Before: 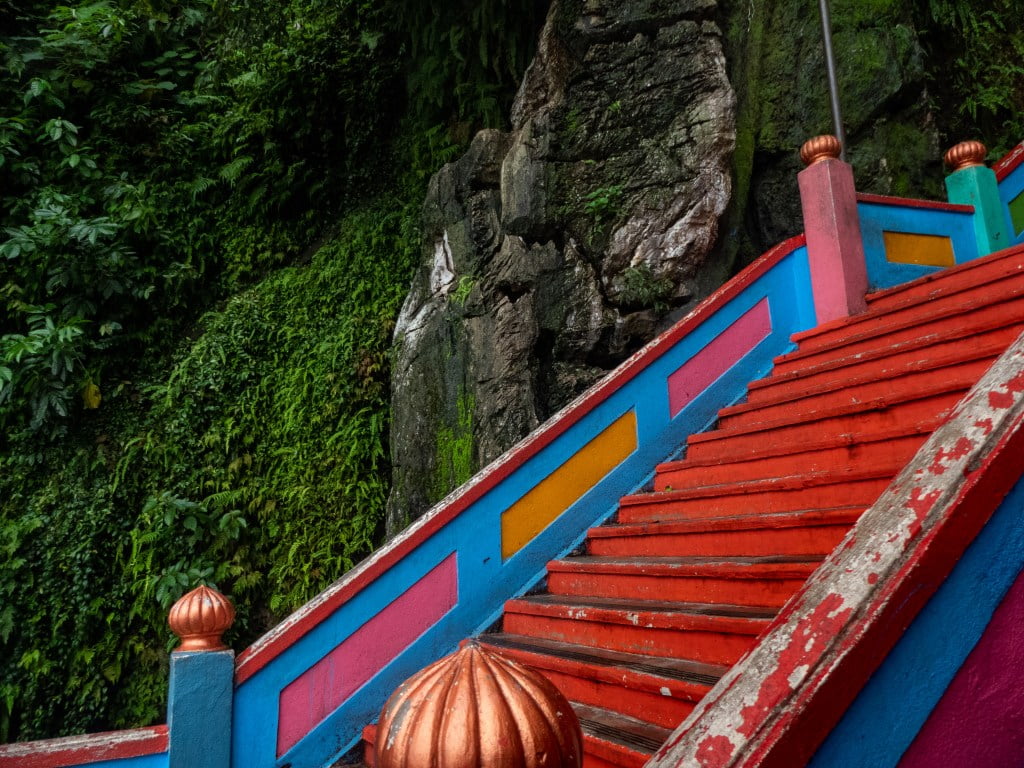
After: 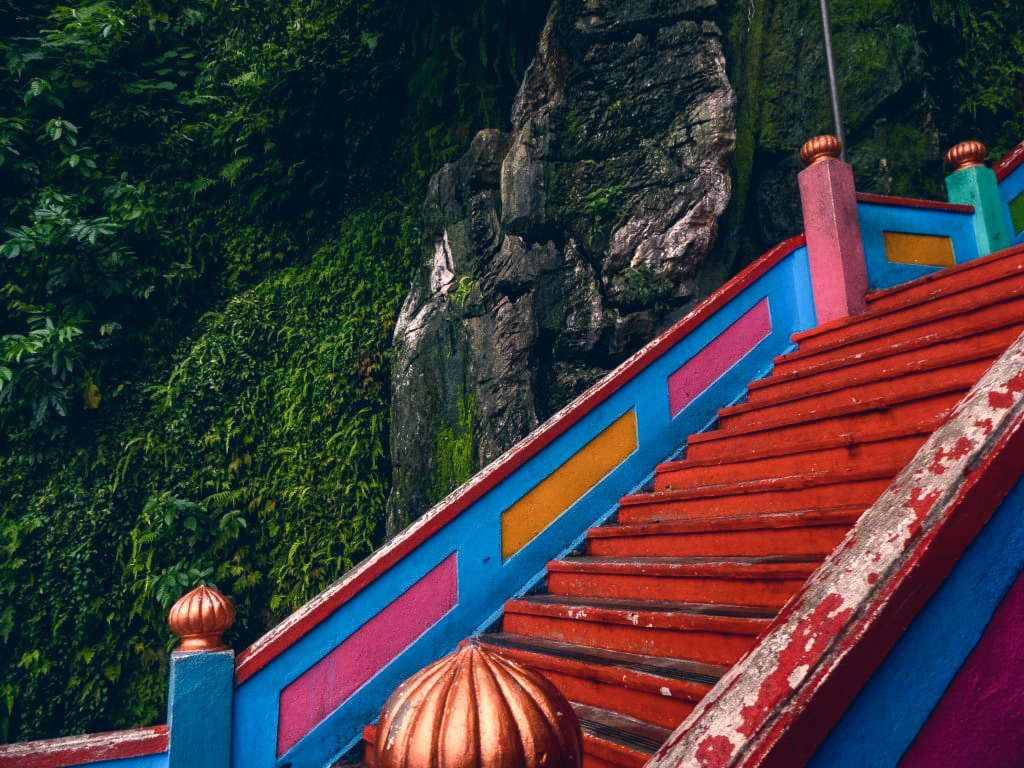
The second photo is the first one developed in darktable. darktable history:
color correction: highlights a* 14.46, highlights b* 5.85, shadows a* -5.53, shadows b* -15.24, saturation 0.85
color balance rgb: shadows lift › chroma 1%, shadows lift › hue 217.2°, power › hue 310.8°, highlights gain › chroma 1%, highlights gain › hue 54°, global offset › luminance 0.5%, global offset › hue 171.6°, perceptual saturation grading › global saturation 14.09%, perceptual saturation grading › highlights -25%, perceptual saturation grading › shadows 30%, perceptual brilliance grading › highlights 13.42%, perceptual brilliance grading › mid-tones 8.05%, perceptual brilliance grading › shadows -17.45%, global vibrance 25%
